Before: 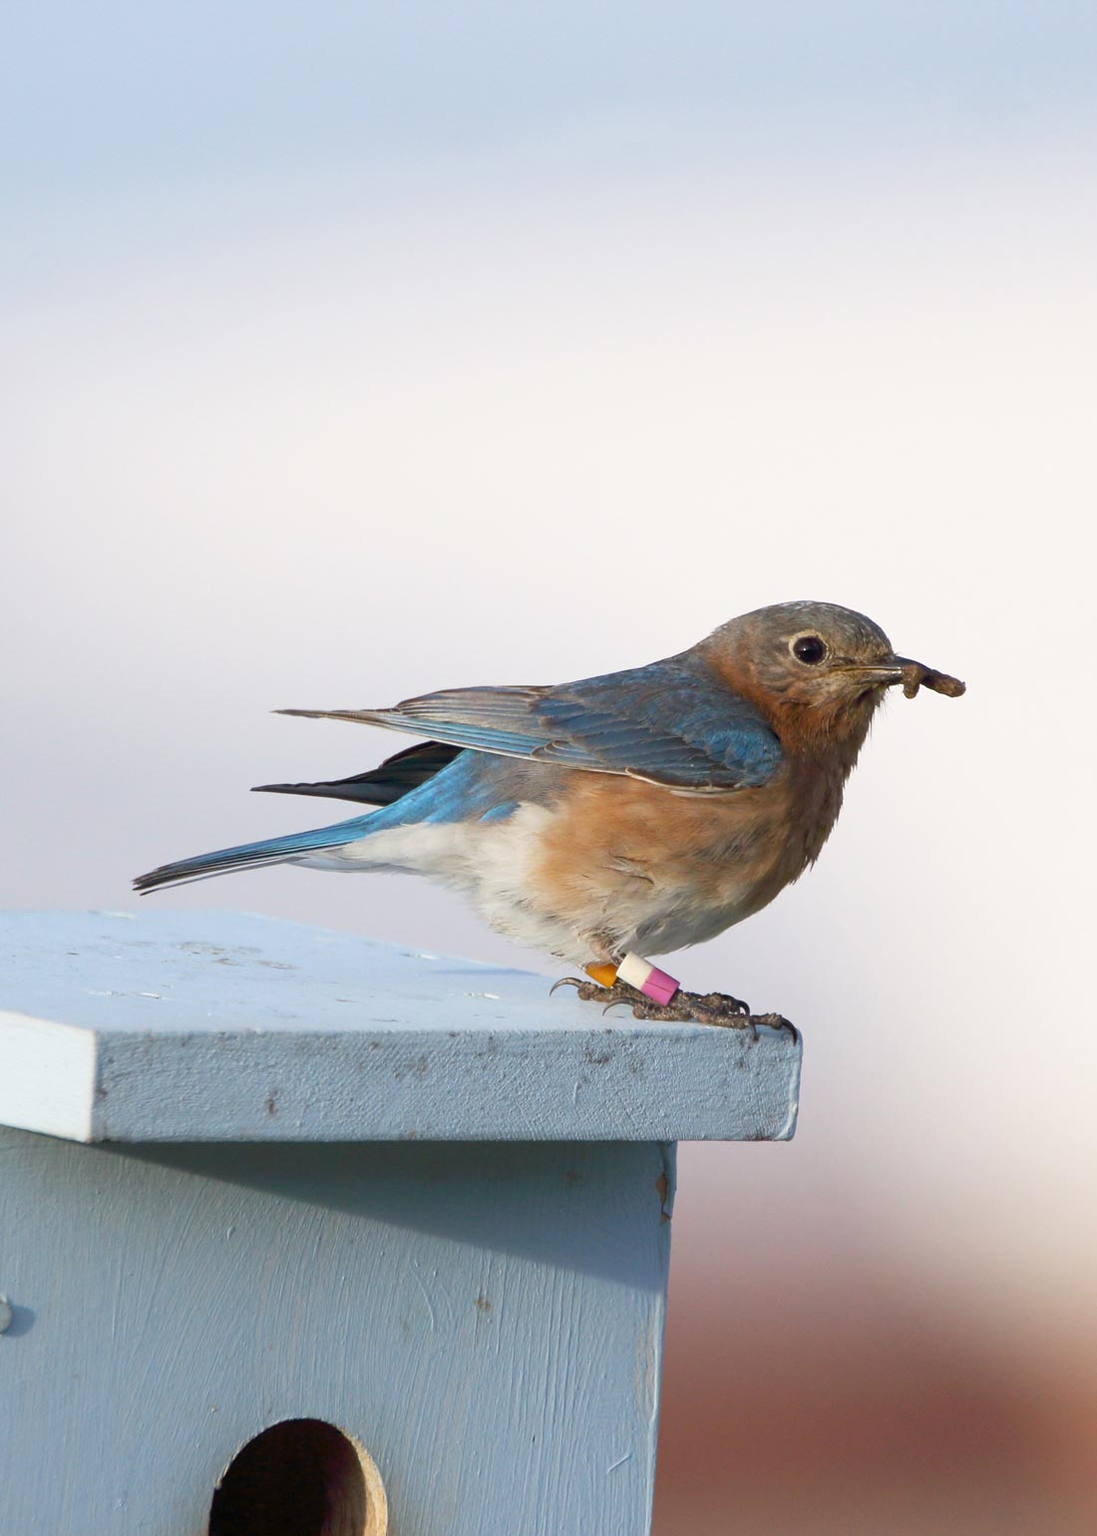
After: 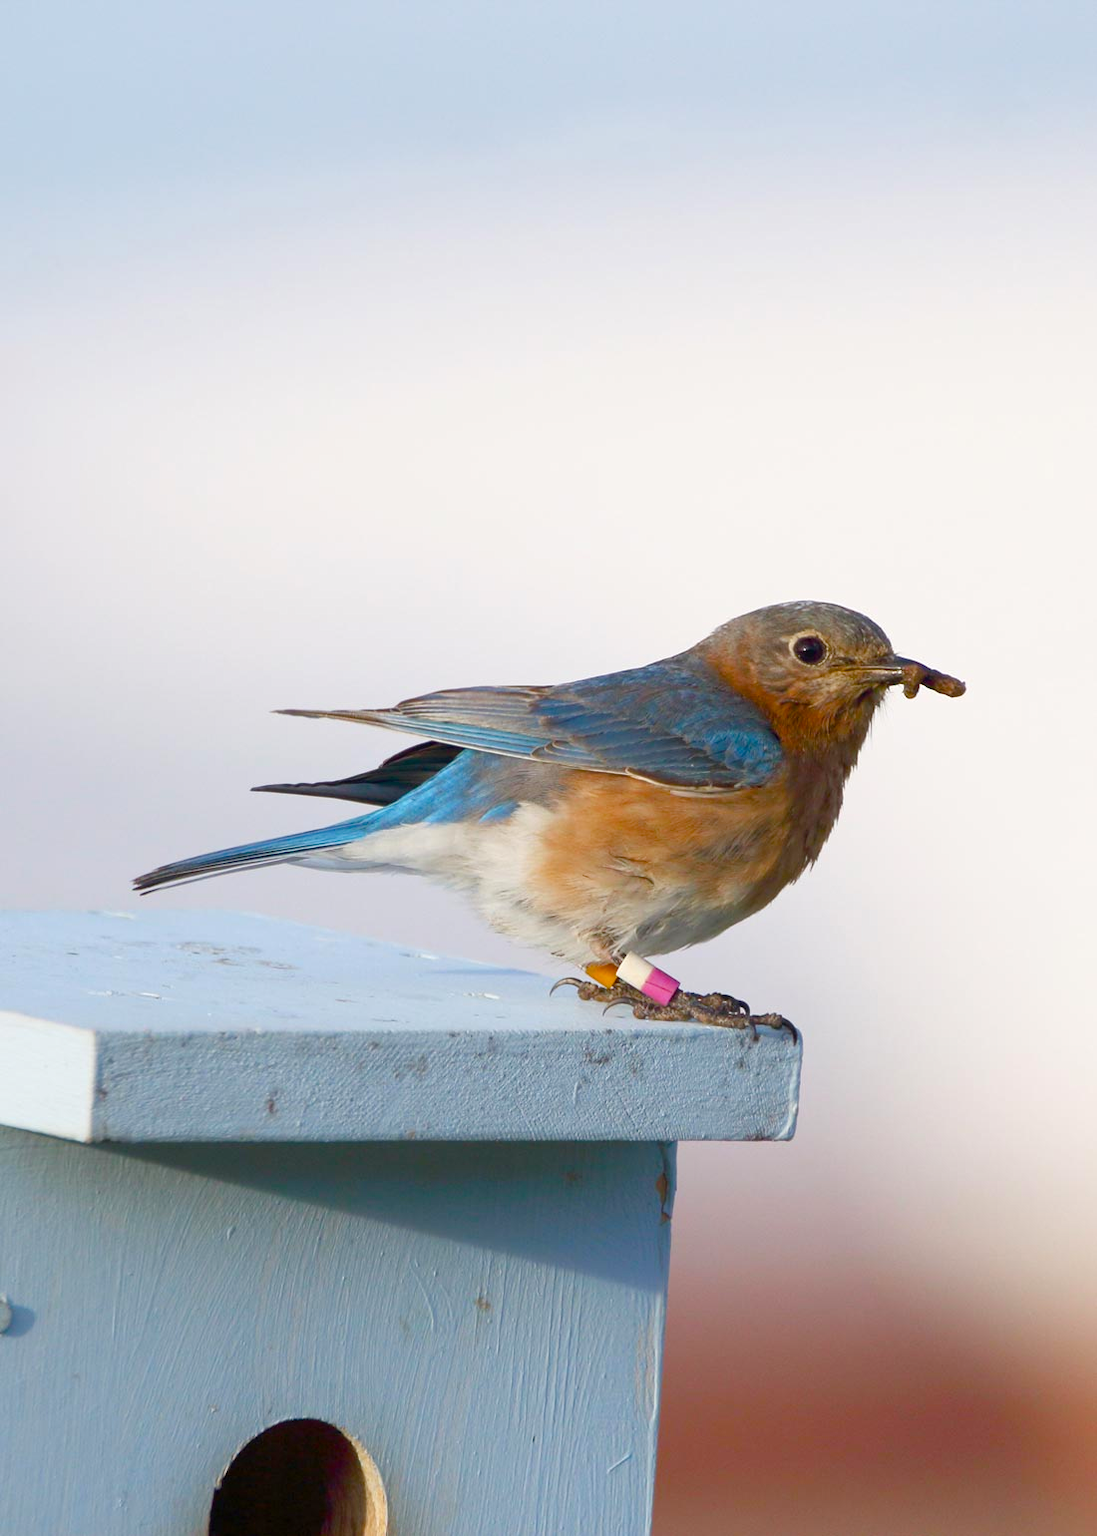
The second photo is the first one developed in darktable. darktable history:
color balance rgb: perceptual saturation grading › global saturation 35%, perceptual saturation grading › highlights -30%, perceptual saturation grading › shadows 35%, perceptual brilliance grading › global brilliance 3%, perceptual brilliance grading › highlights -3%, perceptual brilliance grading › shadows 3%
tone equalizer: on, module defaults
